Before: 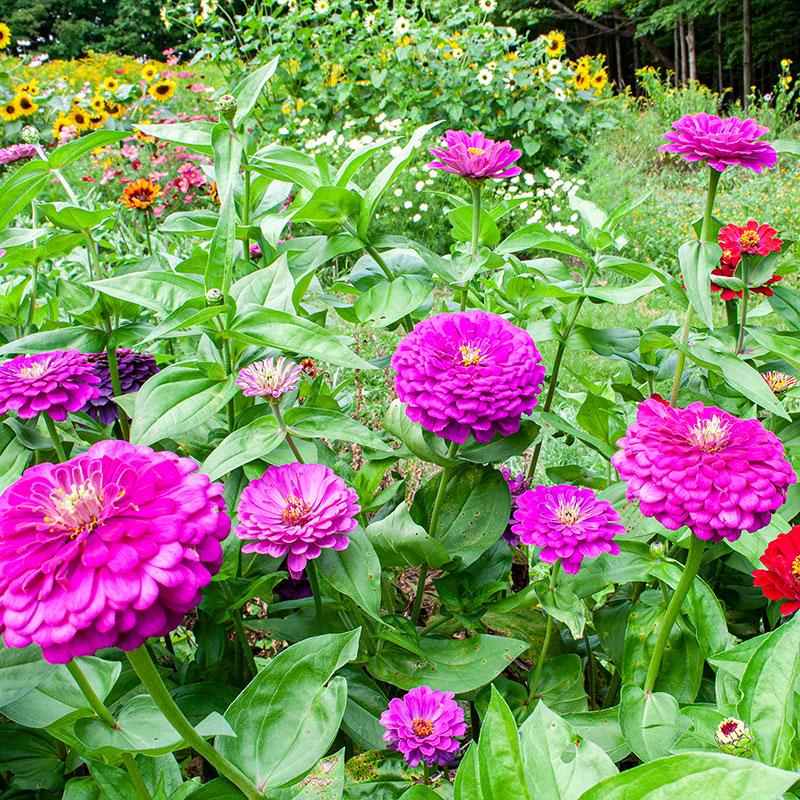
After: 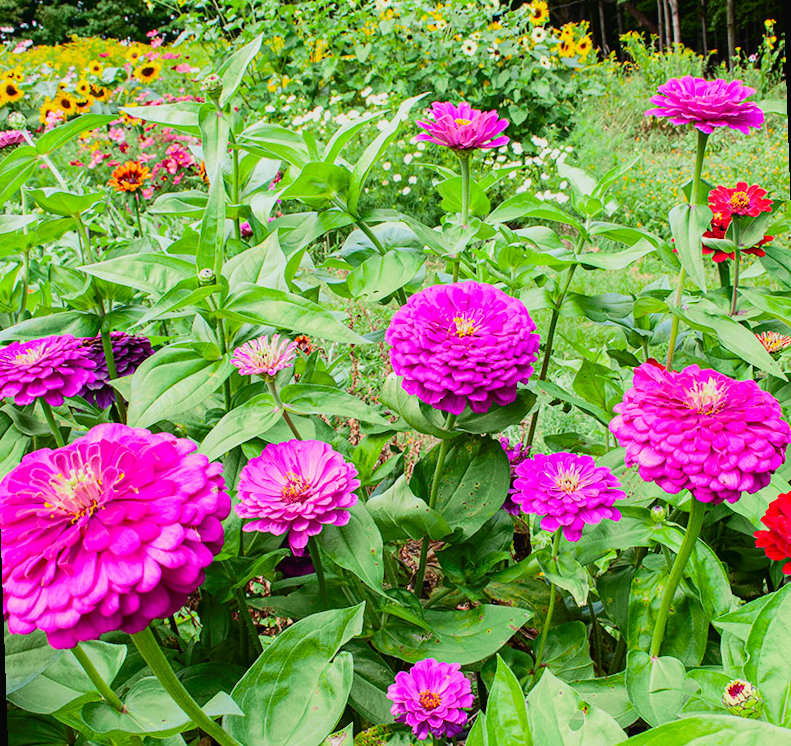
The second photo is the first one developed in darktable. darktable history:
tone curve: curves: ch0 [(0, 0.018) (0.036, 0.038) (0.15, 0.131) (0.27, 0.247) (0.545, 0.561) (0.761, 0.761) (1, 0.919)]; ch1 [(0, 0) (0.179, 0.173) (0.322, 0.32) (0.429, 0.431) (0.502, 0.5) (0.519, 0.522) (0.562, 0.588) (0.625, 0.67) (0.711, 0.745) (1, 1)]; ch2 [(0, 0) (0.29, 0.295) (0.404, 0.436) (0.497, 0.499) (0.521, 0.523) (0.561, 0.605) (0.657, 0.655) (0.712, 0.764) (1, 1)], color space Lab, independent channels, preserve colors none
rotate and perspective: rotation -2°, crop left 0.022, crop right 0.978, crop top 0.049, crop bottom 0.951
